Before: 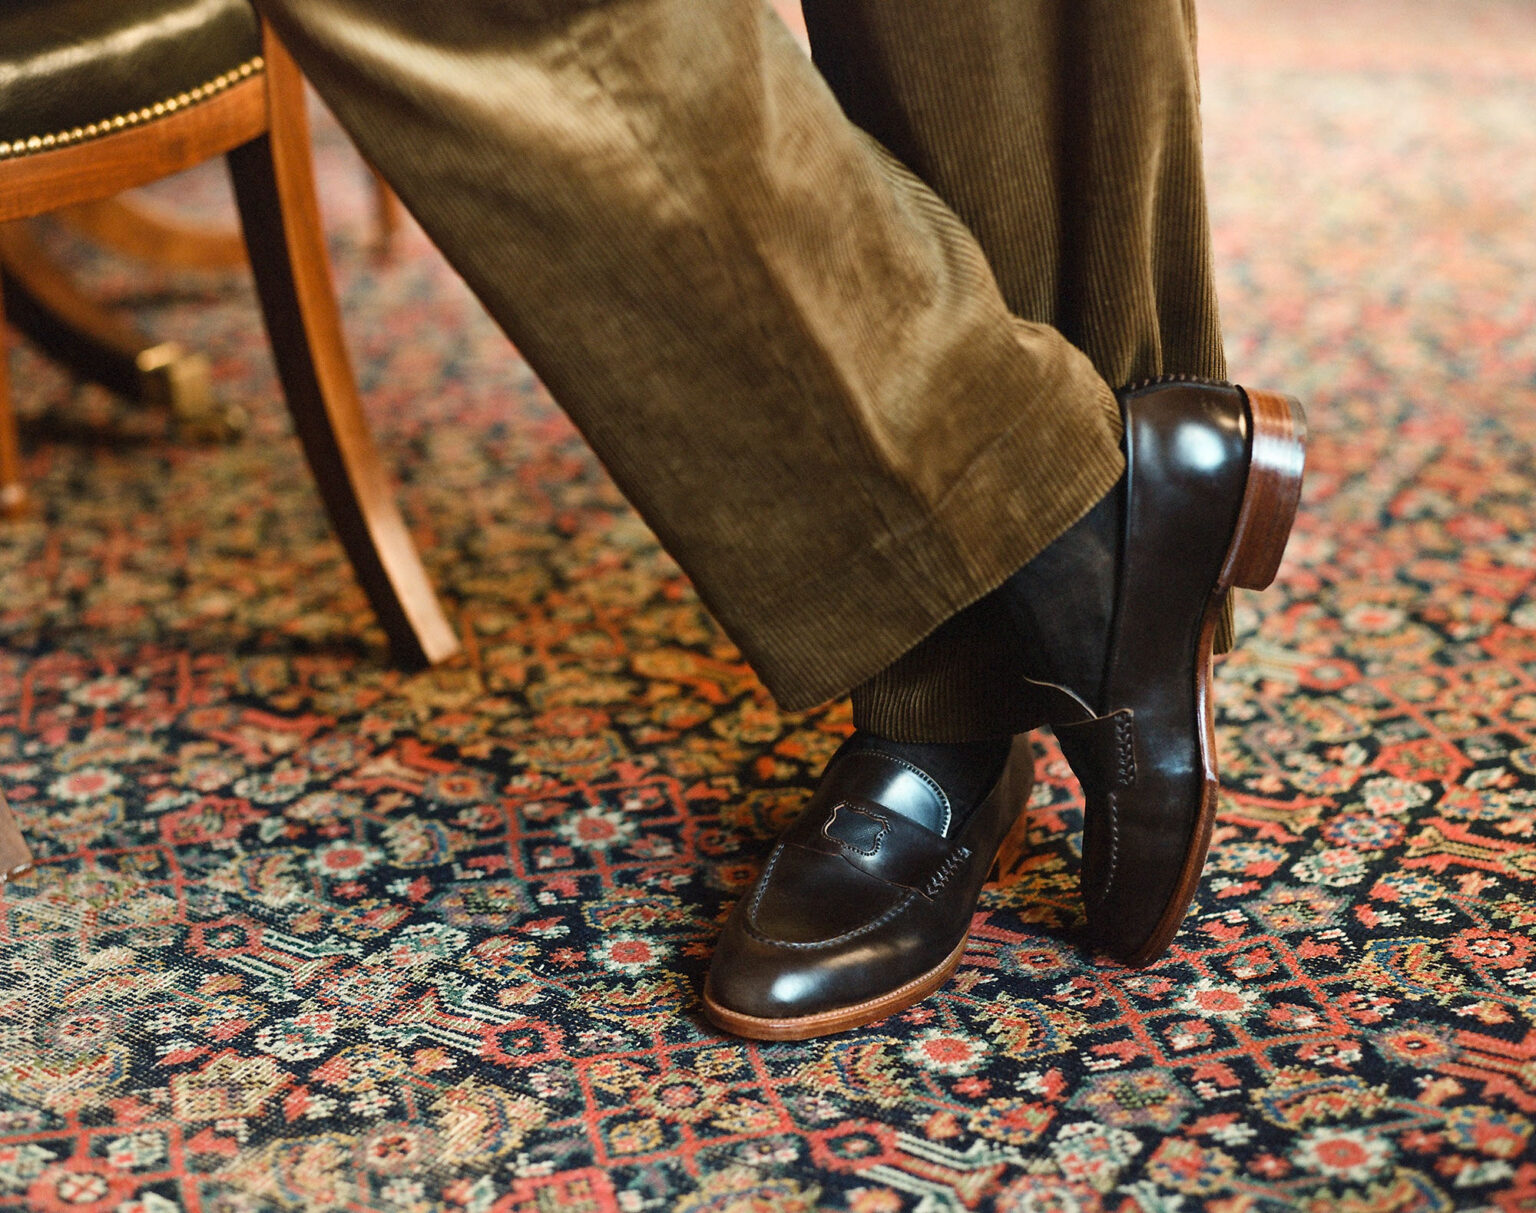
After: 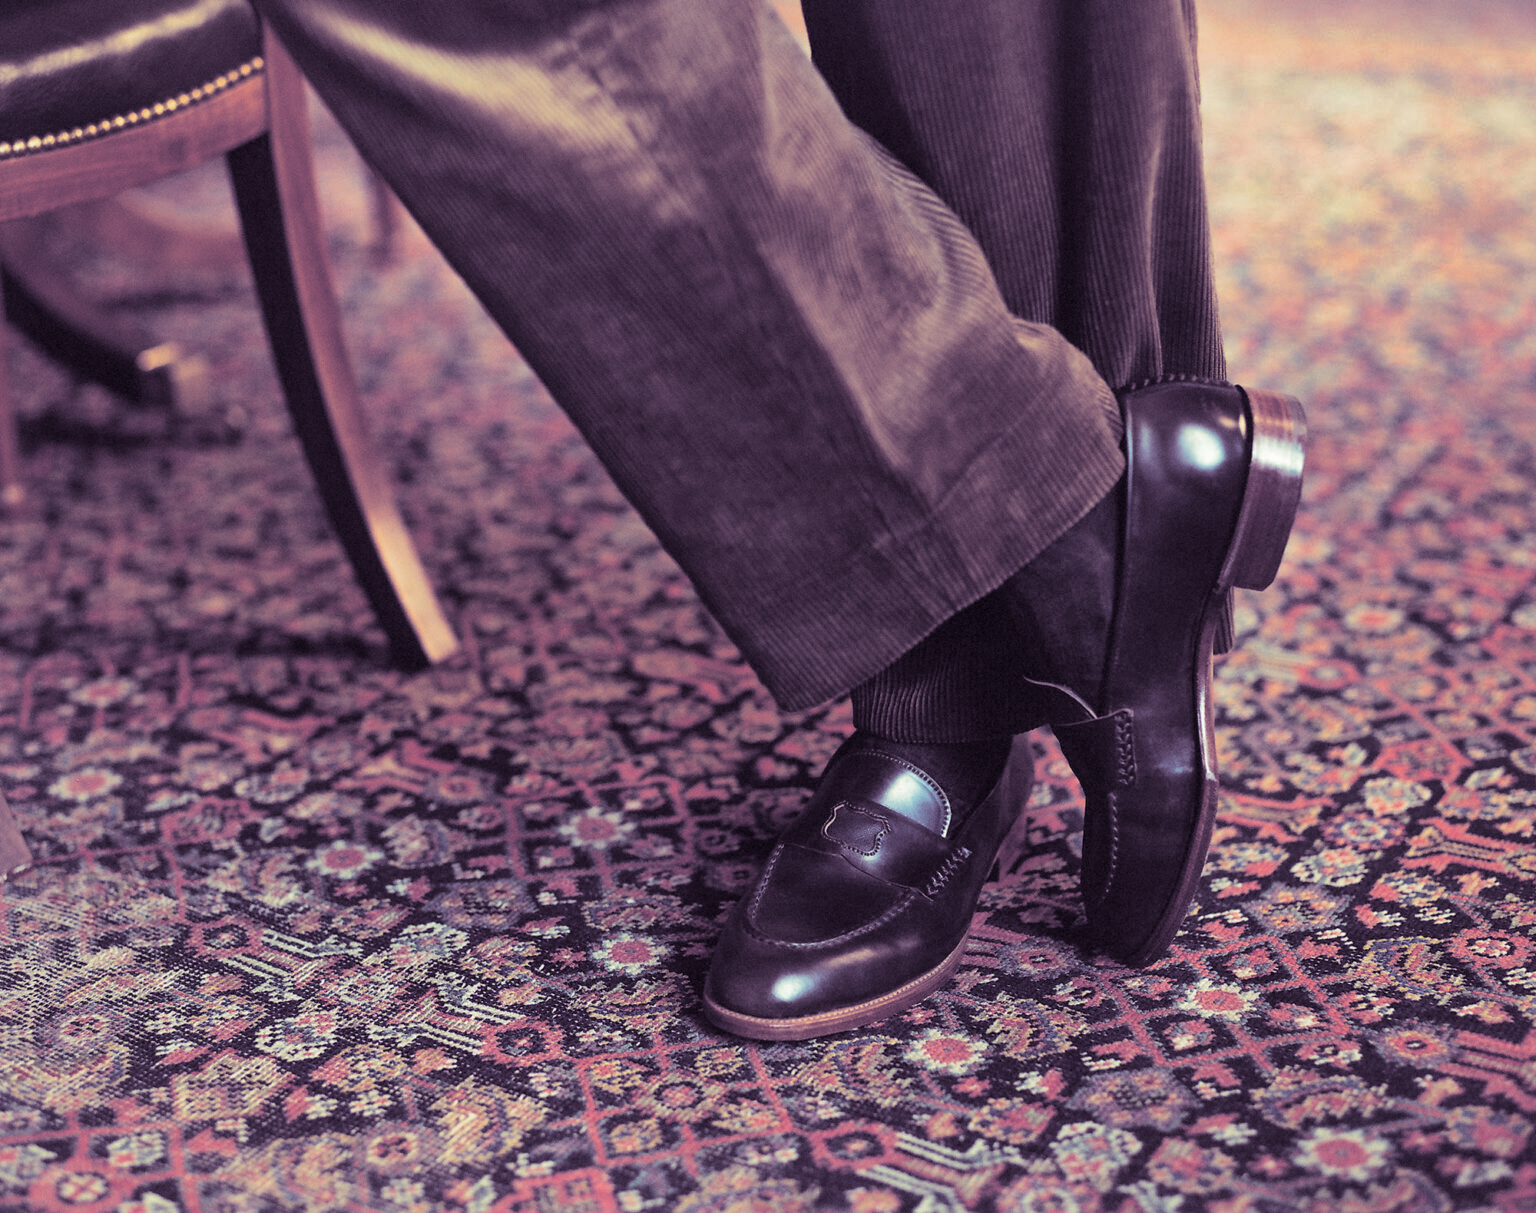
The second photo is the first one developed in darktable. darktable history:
split-toning: shadows › hue 266.4°, shadows › saturation 0.4, highlights › hue 61.2°, highlights › saturation 0.3, compress 0%
shadows and highlights: on, module defaults
